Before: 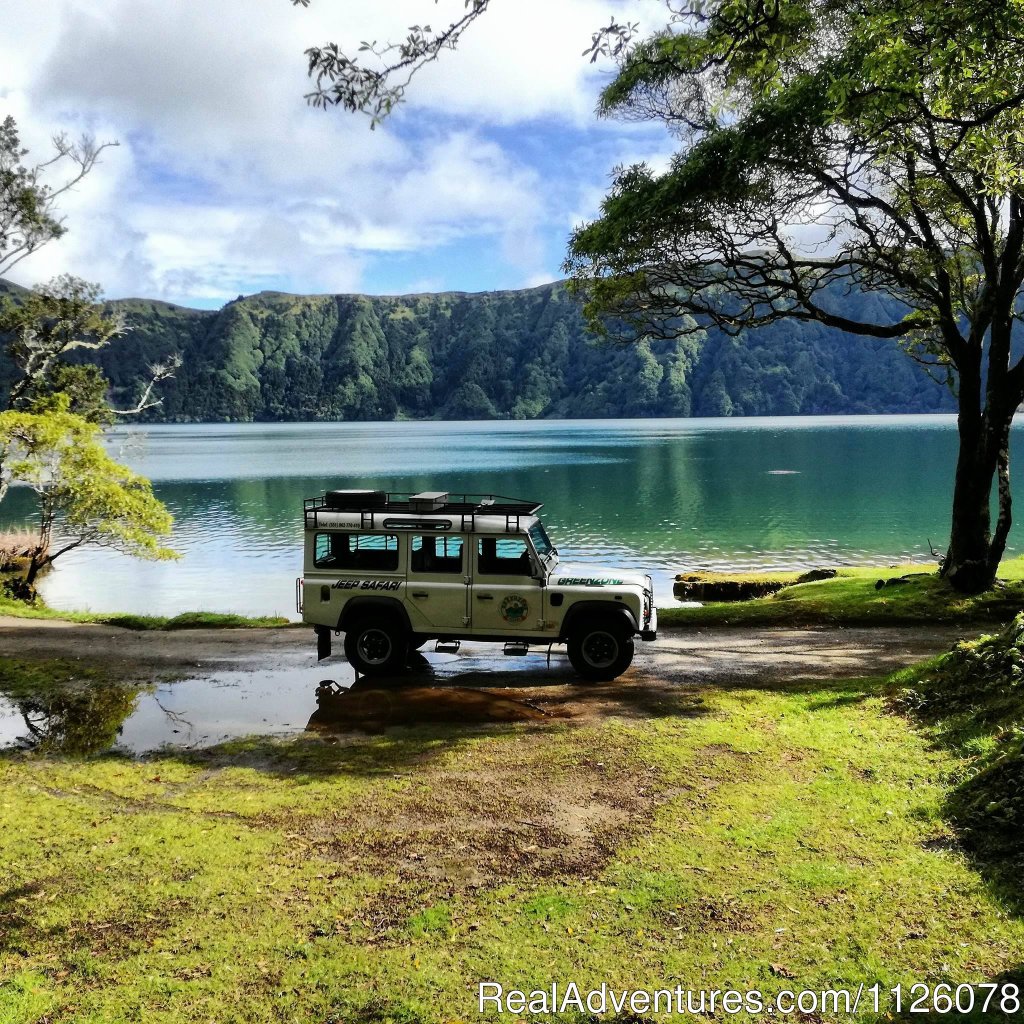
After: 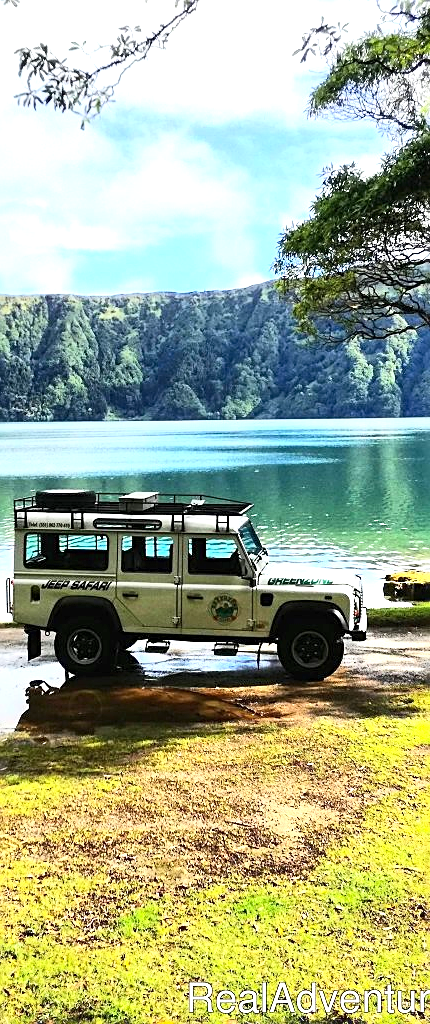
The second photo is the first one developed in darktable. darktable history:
crop: left 28.404%, right 29.593%
contrast brightness saturation: contrast 0.202, brightness 0.154, saturation 0.135
exposure: black level correction 0, exposure 0.952 EV, compensate highlight preservation false
sharpen: on, module defaults
